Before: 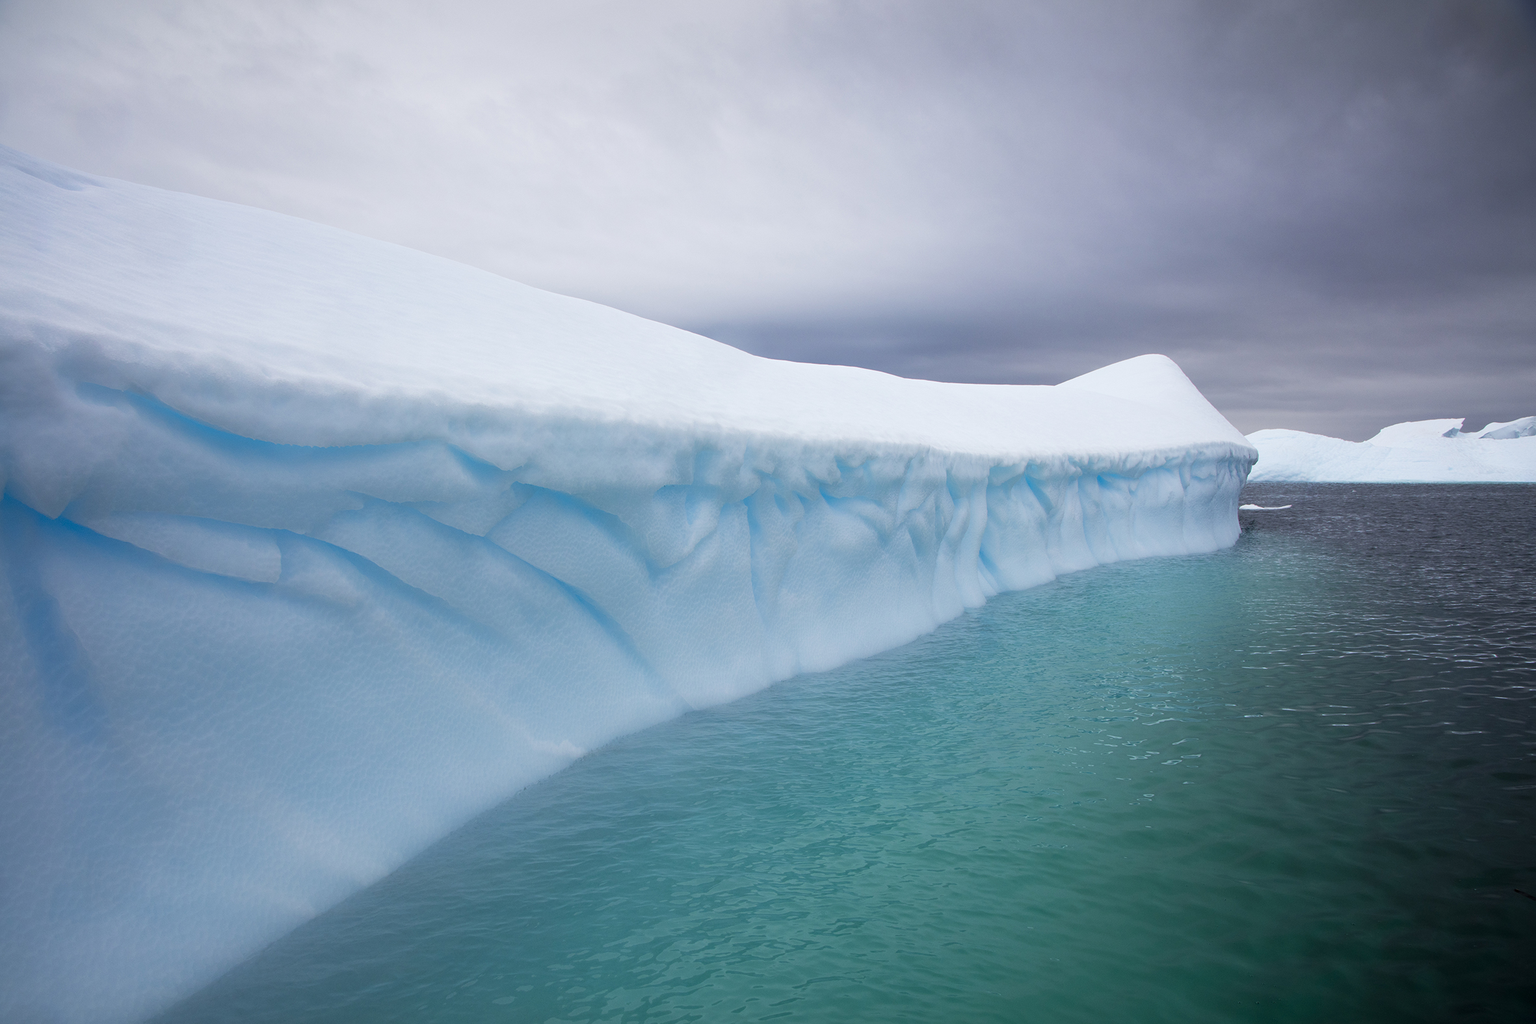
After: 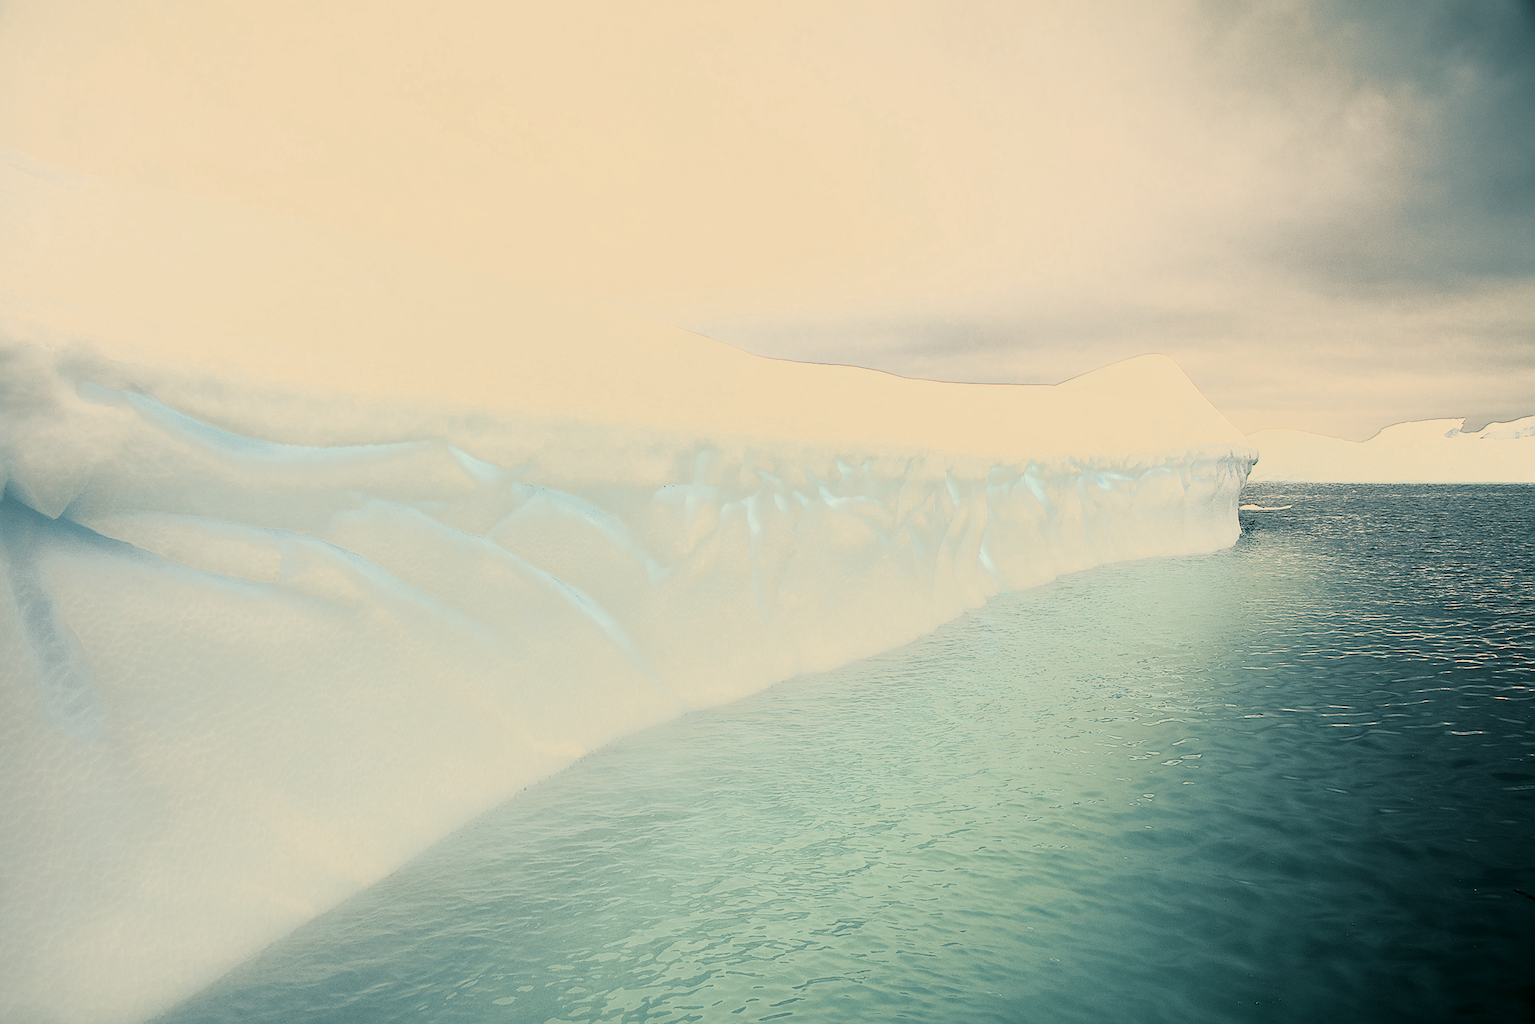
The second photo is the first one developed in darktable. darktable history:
sharpen: radius 1.4, amount 1.25, threshold 0.7
split-toning: shadows › hue 205.2°, shadows › saturation 0.43, highlights › hue 54°, highlights › saturation 0.54
tone curve: curves: ch0 [(0, 0) (0.004, 0.001) (0.133, 0.112) (0.325, 0.362) (0.832, 0.893) (1, 1)], color space Lab, linked channels, preserve colors none
color correction: highlights a* 5.62, highlights b* 33.57, shadows a* -25.86, shadows b* 4.02
local contrast: mode bilateral grid, contrast 15, coarseness 36, detail 105%, midtone range 0.2
contrast brightness saturation: contrast 0.57, brightness 0.57, saturation -0.34
color zones: curves: ch0 [(0, 0.48) (0.209, 0.398) (0.305, 0.332) (0.429, 0.493) (0.571, 0.5) (0.714, 0.5) (0.857, 0.5) (1, 0.48)]; ch1 [(0, 0.736) (0.143, 0.625) (0.225, 0.371) (0.429, 0.256) (0.571, 0.241) (0.714, 0.213) (0.857, 0.48) (1, 0.736)]; ch2 [(0, 0.448) (0.143, 0.498) (0.286, 0.5) (0.429, 0.5) (0.571, 0.5) (0.714, 0.5) (0.857, 0.5) (1, 0.448)]
